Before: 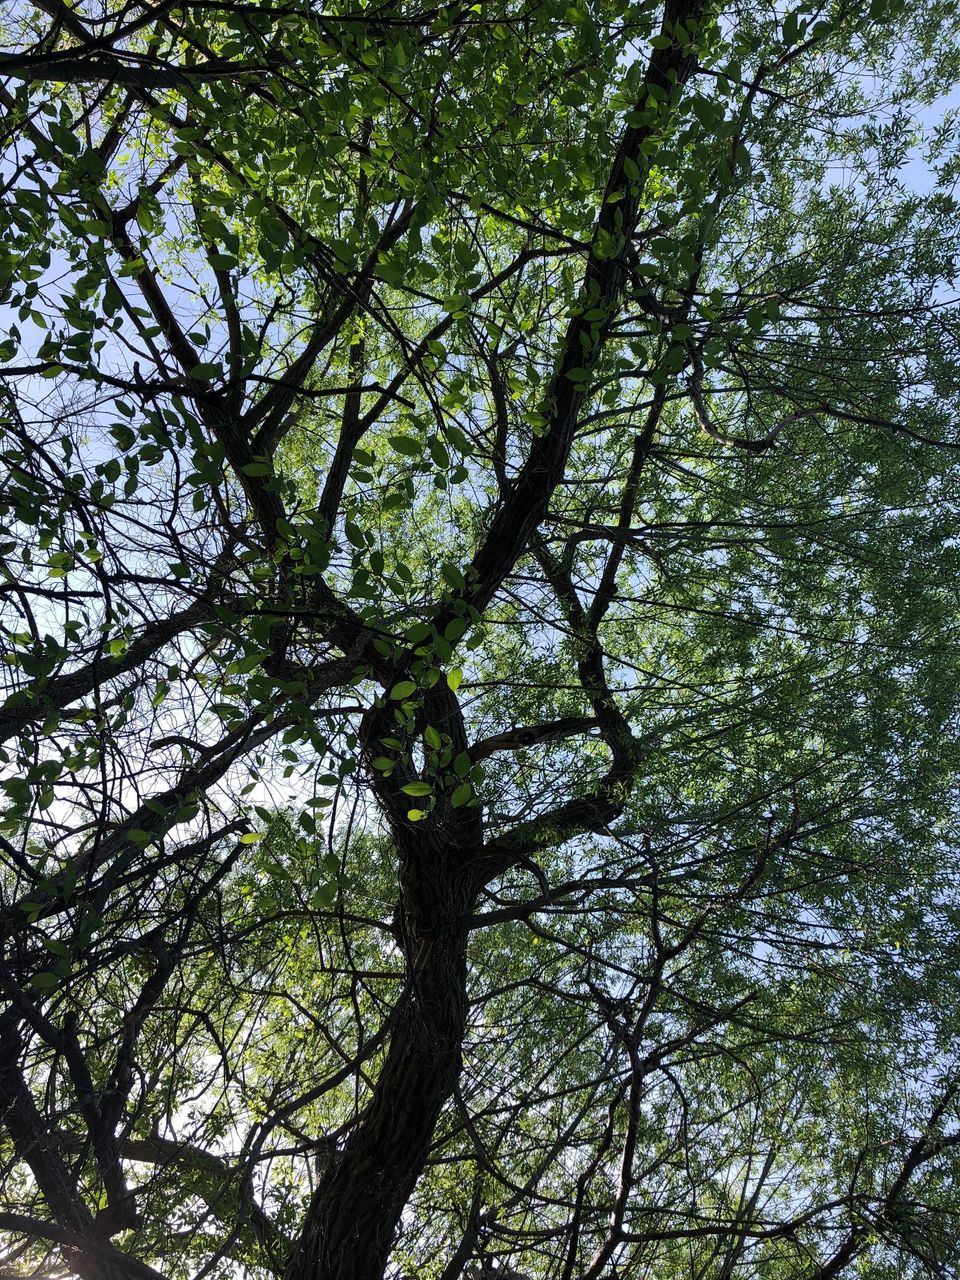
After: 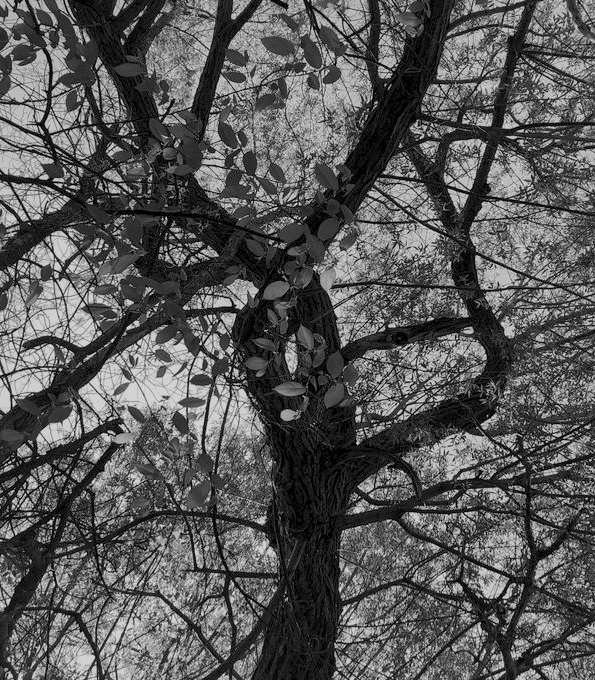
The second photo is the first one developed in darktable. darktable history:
local contrast: mode bilateral grid, contrast 20, coarseness 50, detail 159%, midtone range 0.2
color balance rgb: shadows lift › chroma 1%, shadows lift › hue 113°, highlights gain › chroma 0.2%, highlights gain › hue 333°, perceptual saturation grading › global saturation 20%, perceptual saturation grading › highlights -50%, perceptual saturation grading › shadows 25%, contrast -30%
crop: left 13.312%, top 31.28%, right 24.627%, bottom 15.582%
monochrome: on, module defaults
